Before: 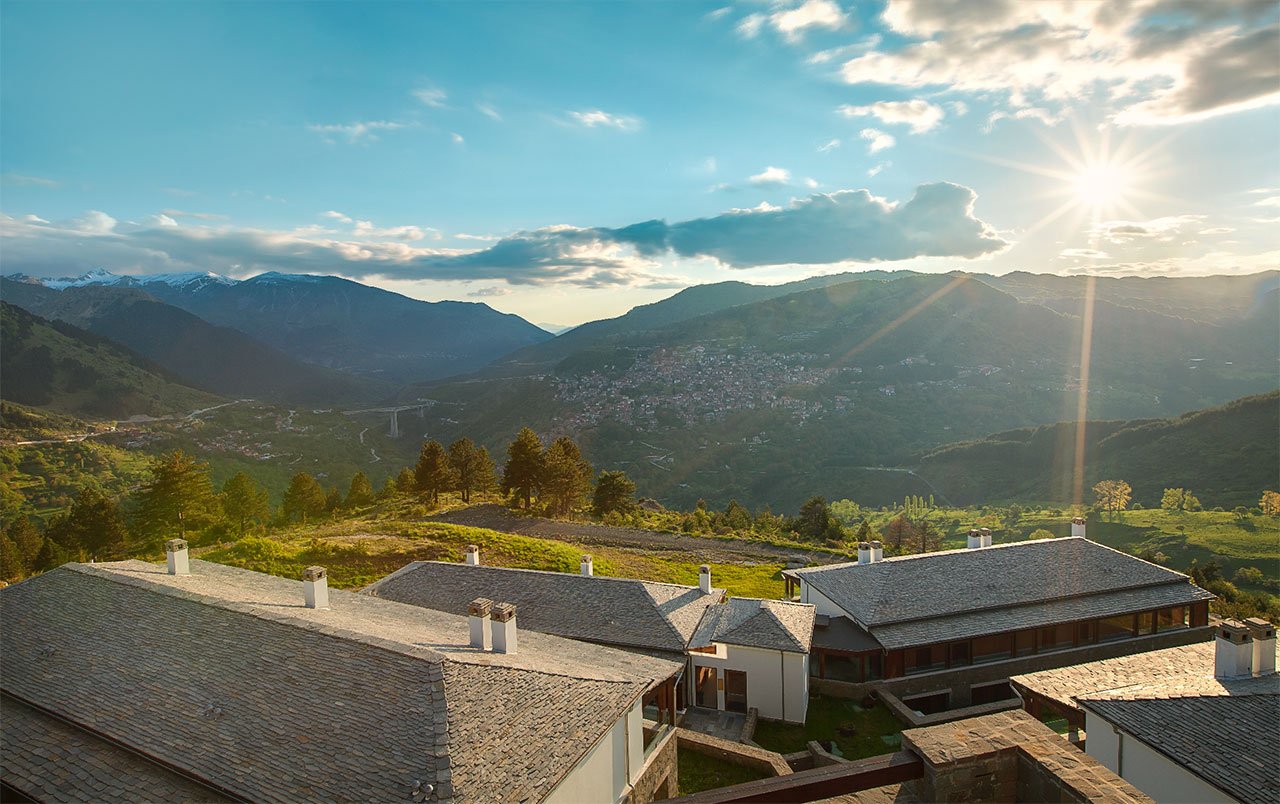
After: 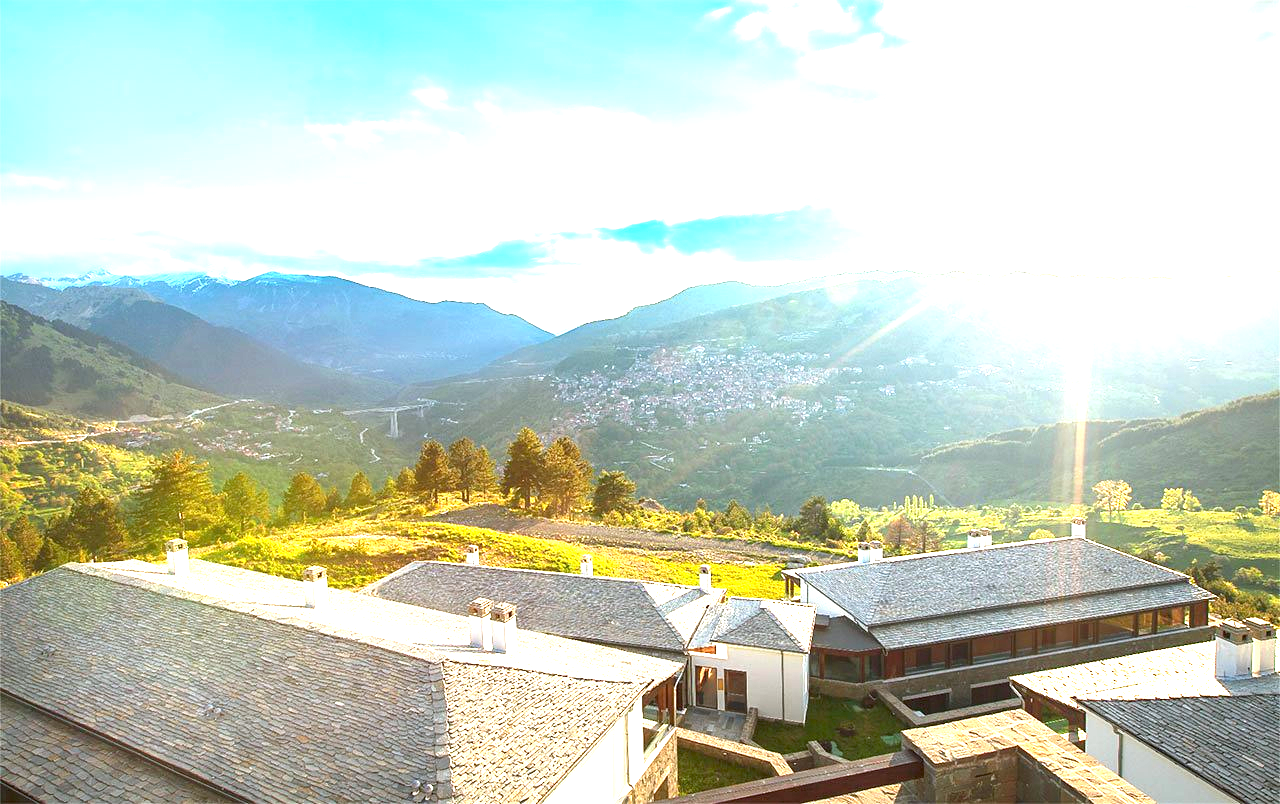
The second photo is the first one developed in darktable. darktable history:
white balance: red 0.983, blue 1.036
exposure: exposure 2.207 EV, compensate highlight preservation false
